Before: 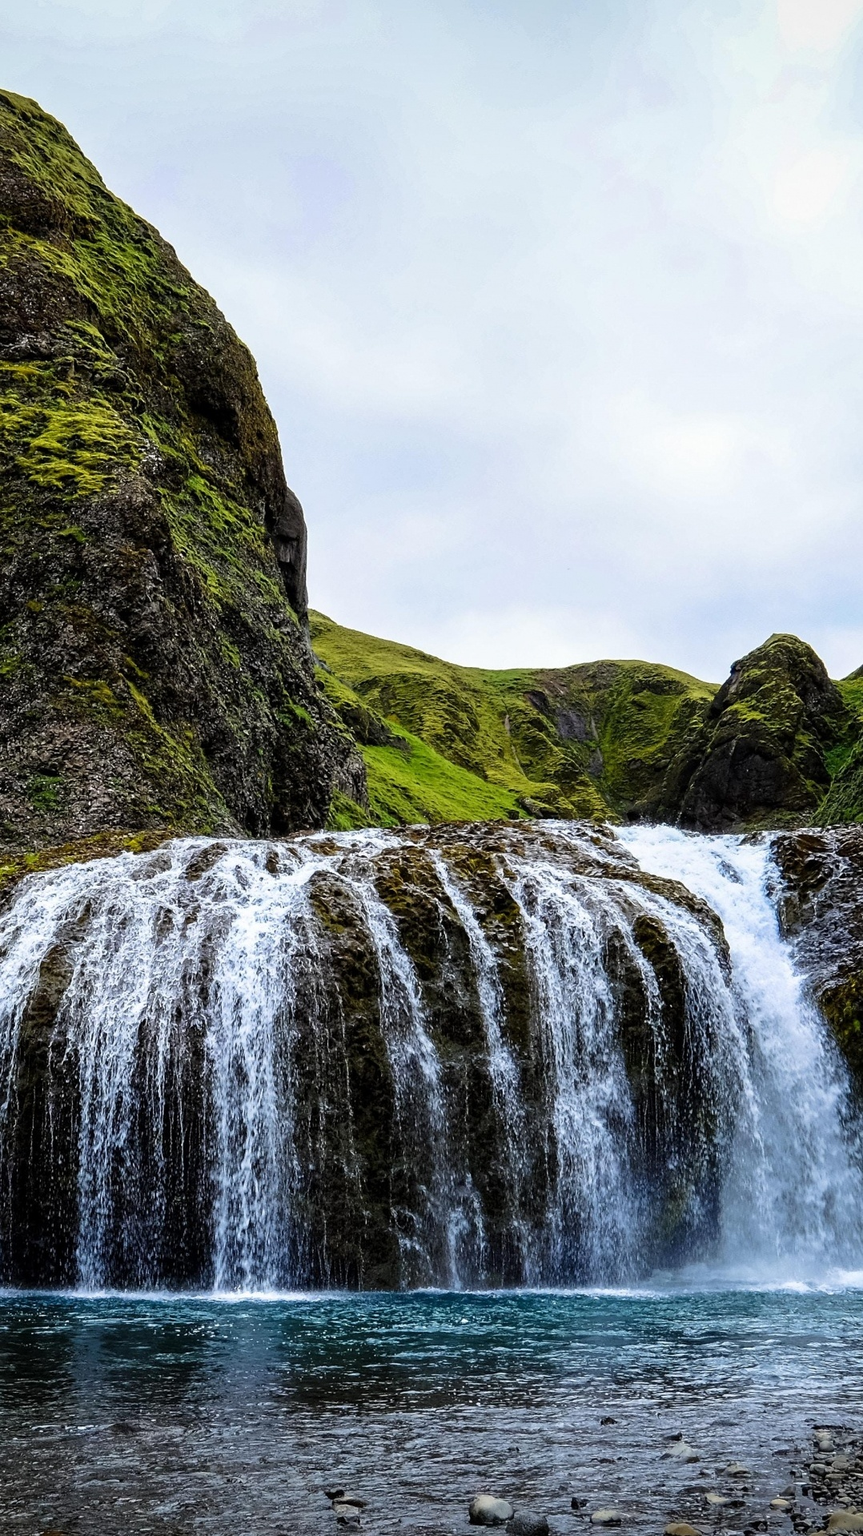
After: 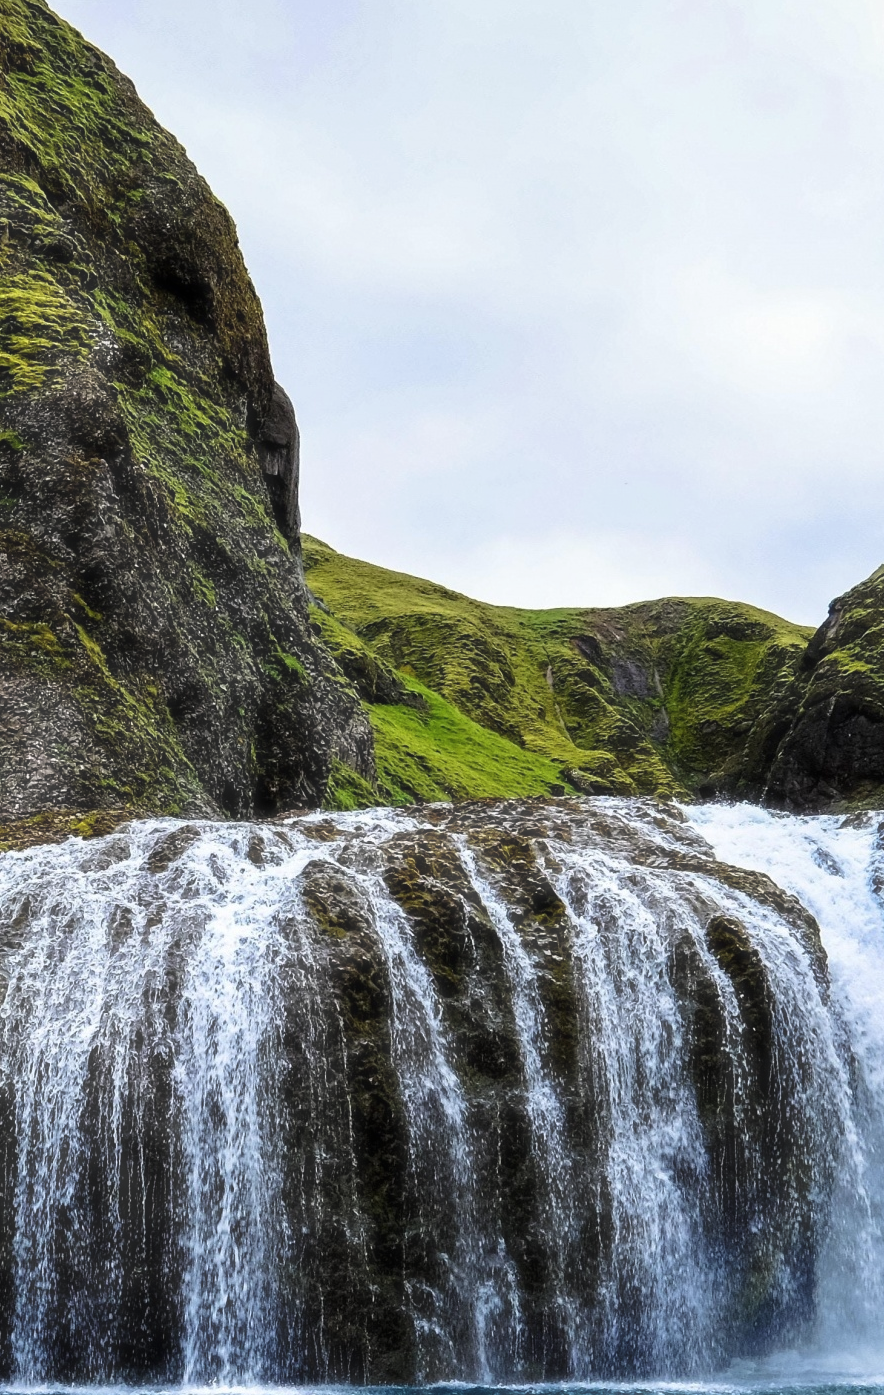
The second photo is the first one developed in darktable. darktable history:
crop: left 7.856%, top 11.836%, right 10.12%, bottom 15.387%
haze removal: strength -0.1, adaptive false
